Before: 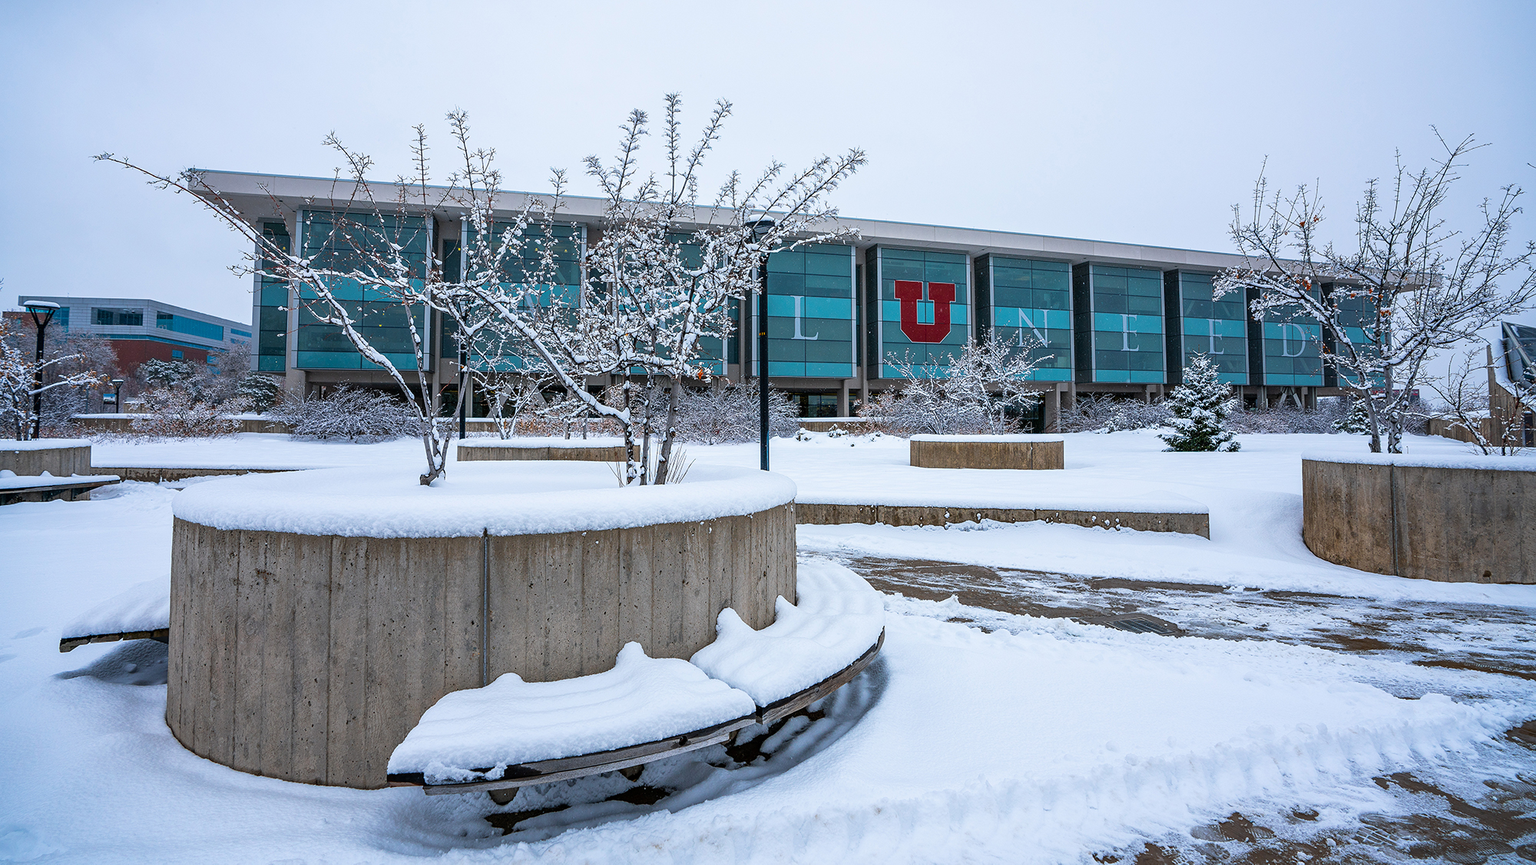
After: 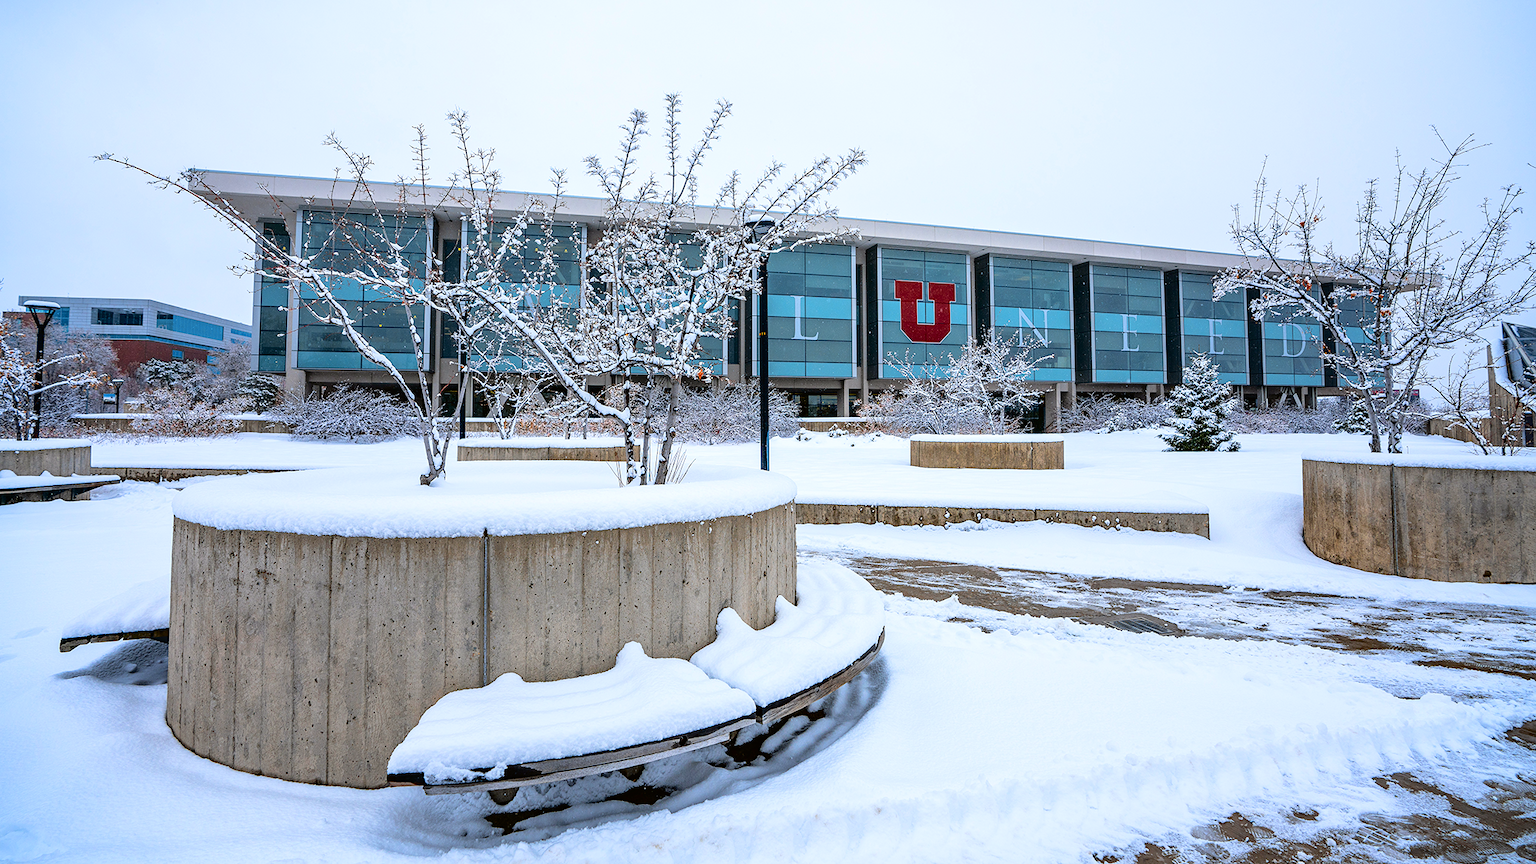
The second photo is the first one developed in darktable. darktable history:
tone curve: curves: ch0 [(0, 0.01) (0.058, 0.039) (0.159, 0.117) (0.282, 0.327) (0.45, 0.534) (0.676, 0.751) (0.89, 0.919) (1, 1)]; ch1 [(0, 0) (0.094, 0.081) (0.285, 0.299) (0.385, 0.403) (0.447, 0.455) (0.495, 0.496) (0.544, 0.552) (0.589, 0.612) (0.722, 0.728) (1, 1)]; ch2 [(0, 0) (0.257, 0.217) (0.43, 0.421) (0.498, 0.507) (0.531, 0.544) (0.56, 0.579) (0.625, 0.642) (1, 1)], color space Lab, independent channels, preserve colors none
exposure: black level correction 0.001, exposure 0.14 EV, compensate highlight preservation false
